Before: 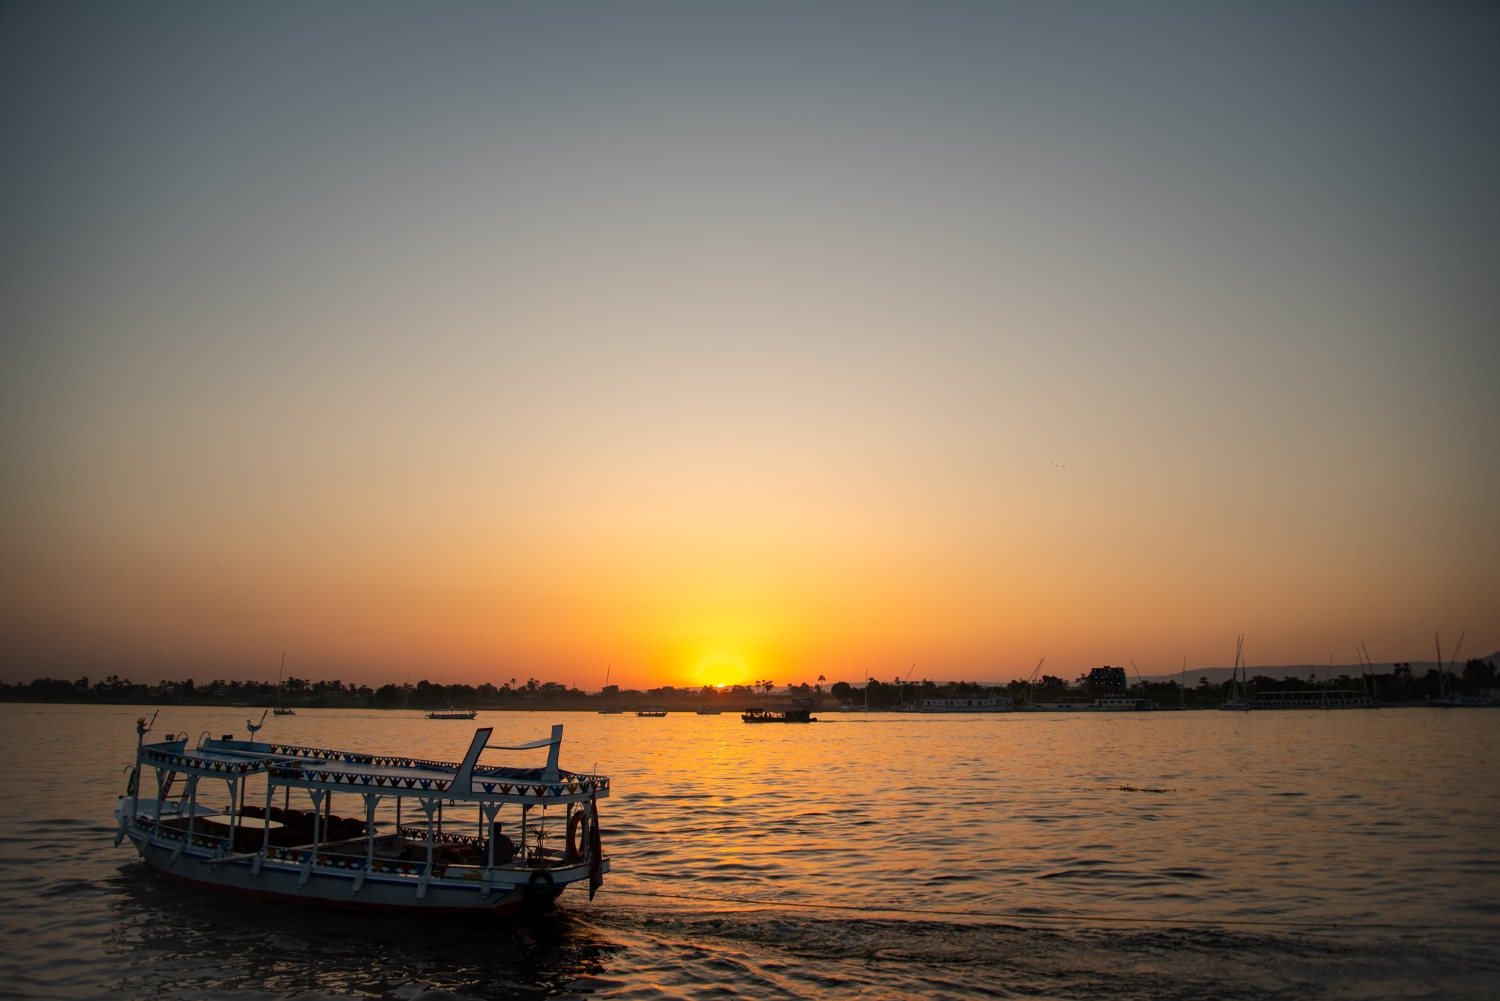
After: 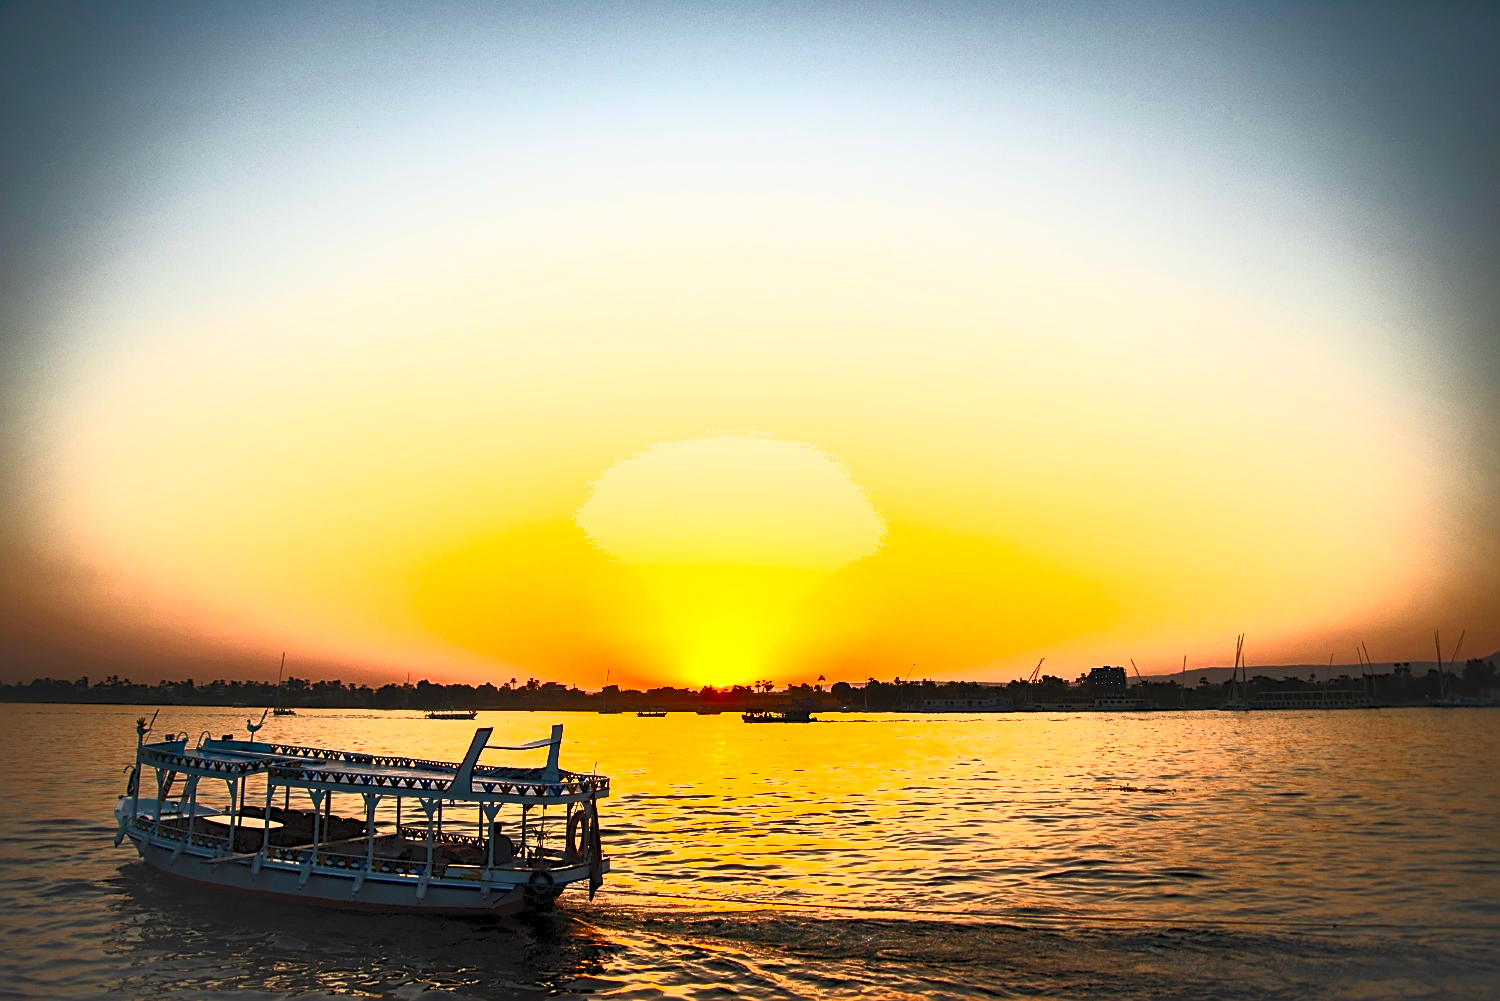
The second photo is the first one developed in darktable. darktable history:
tone equalizer: -8 EV -0.71 EV, -7 EV -0.737 EV, -6 EV -0.633 EV, -5 EV -0.417 EV, -3 EV 0.386 EV, -2 EV 0.6 EV, -1 EV 0.697 EV, +0 EV 0.724 EV, edges refinement/feathering 500, mask exposure compensation -1.57 EV, preserve details no
contrast brightness saturation: contrast 0.994, brightness 0.982, saturation 0.998
shadows and highlights: shadows 48.4, highlights -41.95, soften with gaussian
sharpen: on, module defaults
